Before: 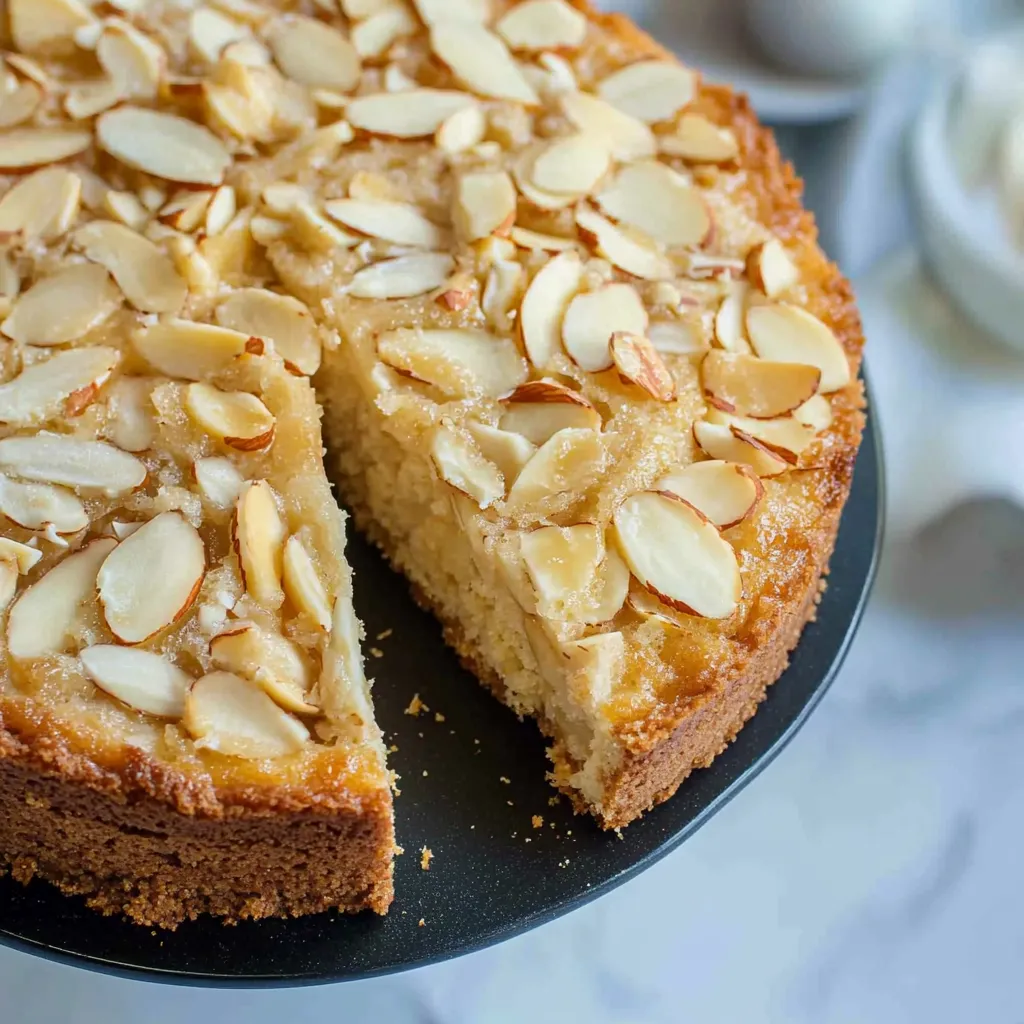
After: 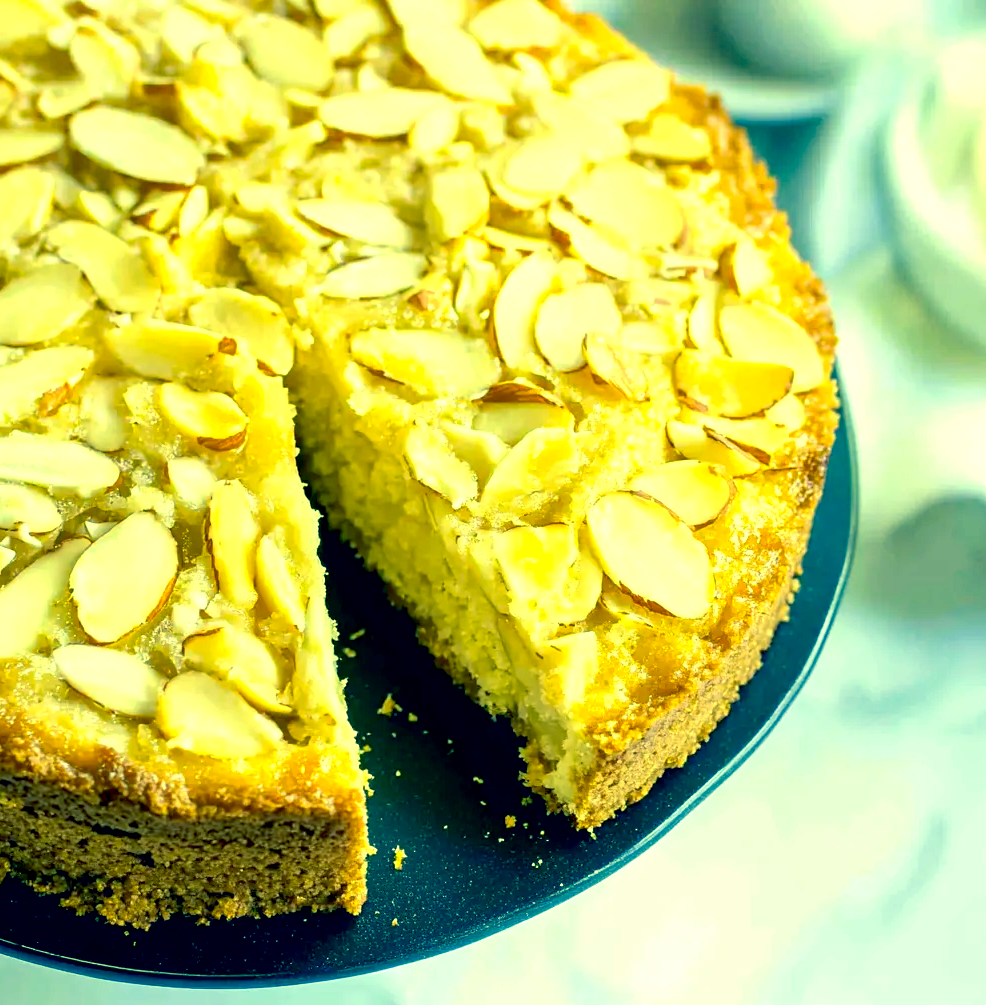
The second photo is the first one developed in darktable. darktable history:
exposure: black level correction 0.011, exposure 1.075 EV, compensate highlight preservation false
color correction: highlights a* -16.36, highlights b* 39.64, shadows a* -40, shadows b* -25.93
crop and rotate: left 2.66%, right 1.012%, bottom 1.773%
